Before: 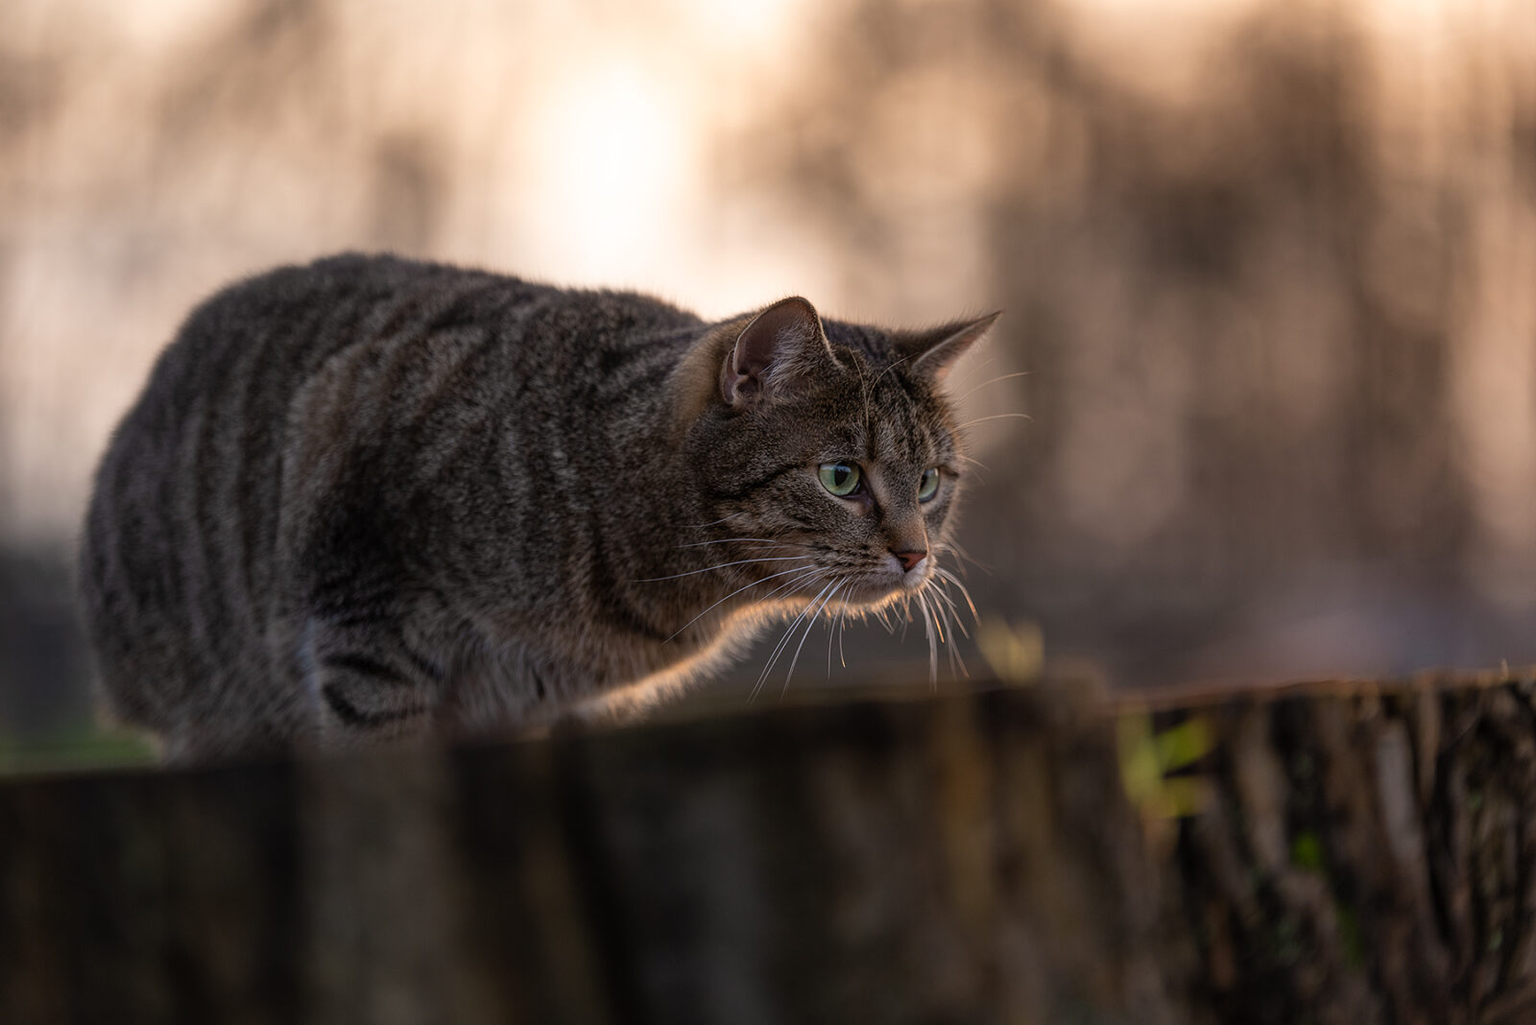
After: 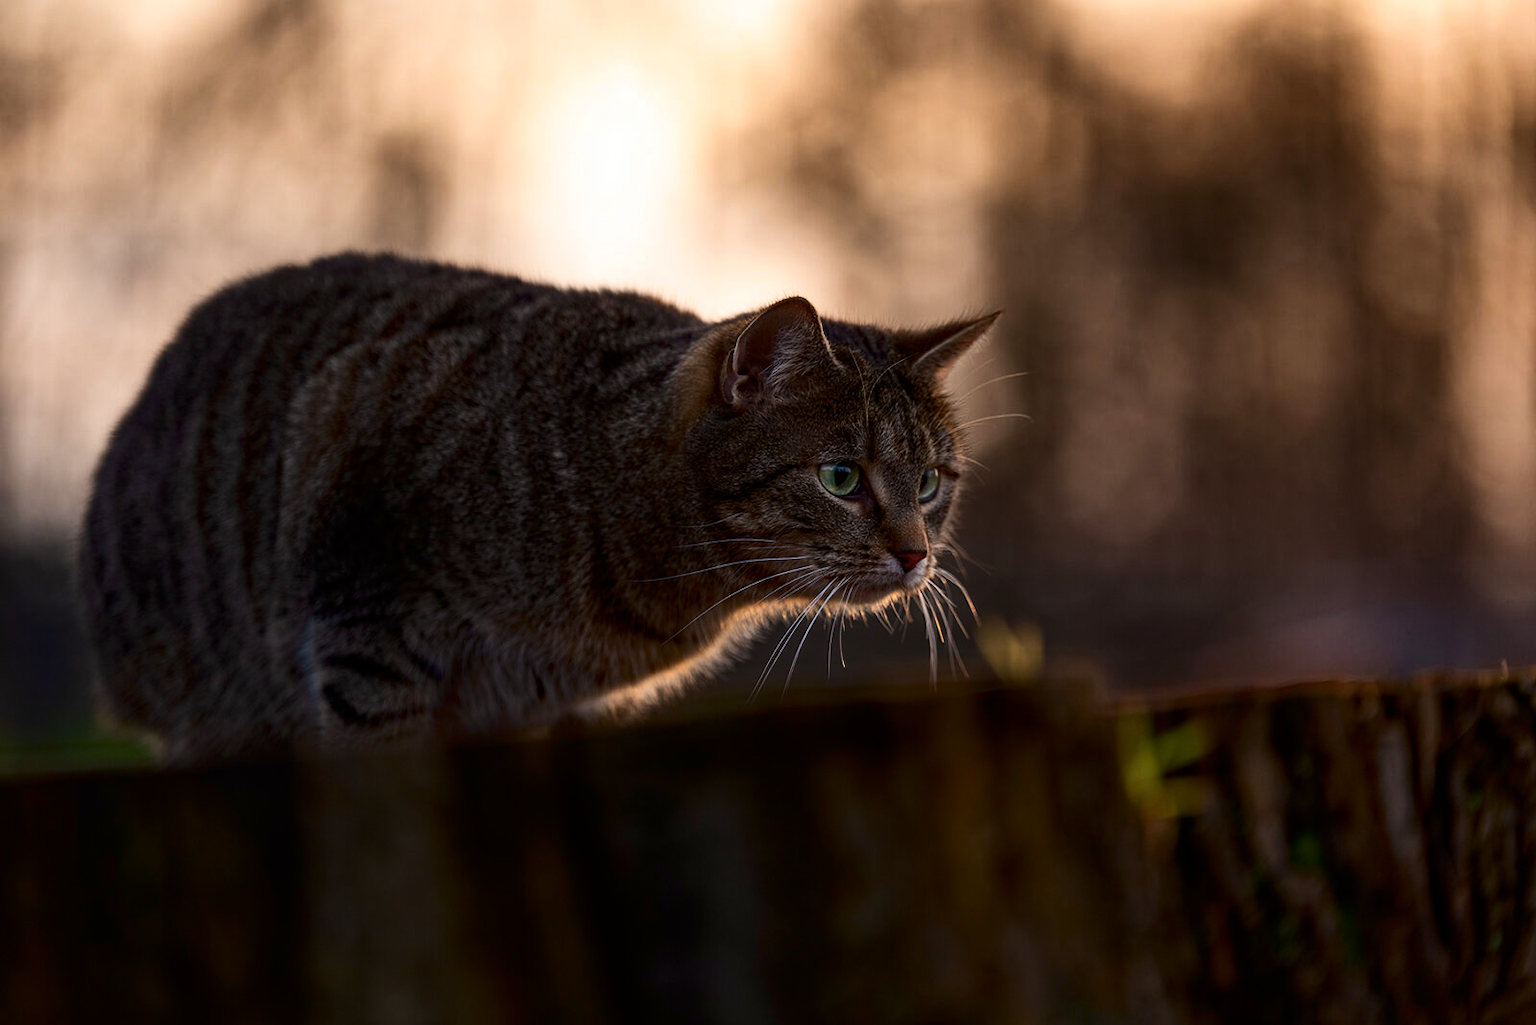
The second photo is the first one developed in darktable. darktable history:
contrast brightness saturation: contrast 0.2, brightness -0.11, saturation 0.1
haze removal: strength 0.29, distance 0.25, compatibility mode true, adaptive false
